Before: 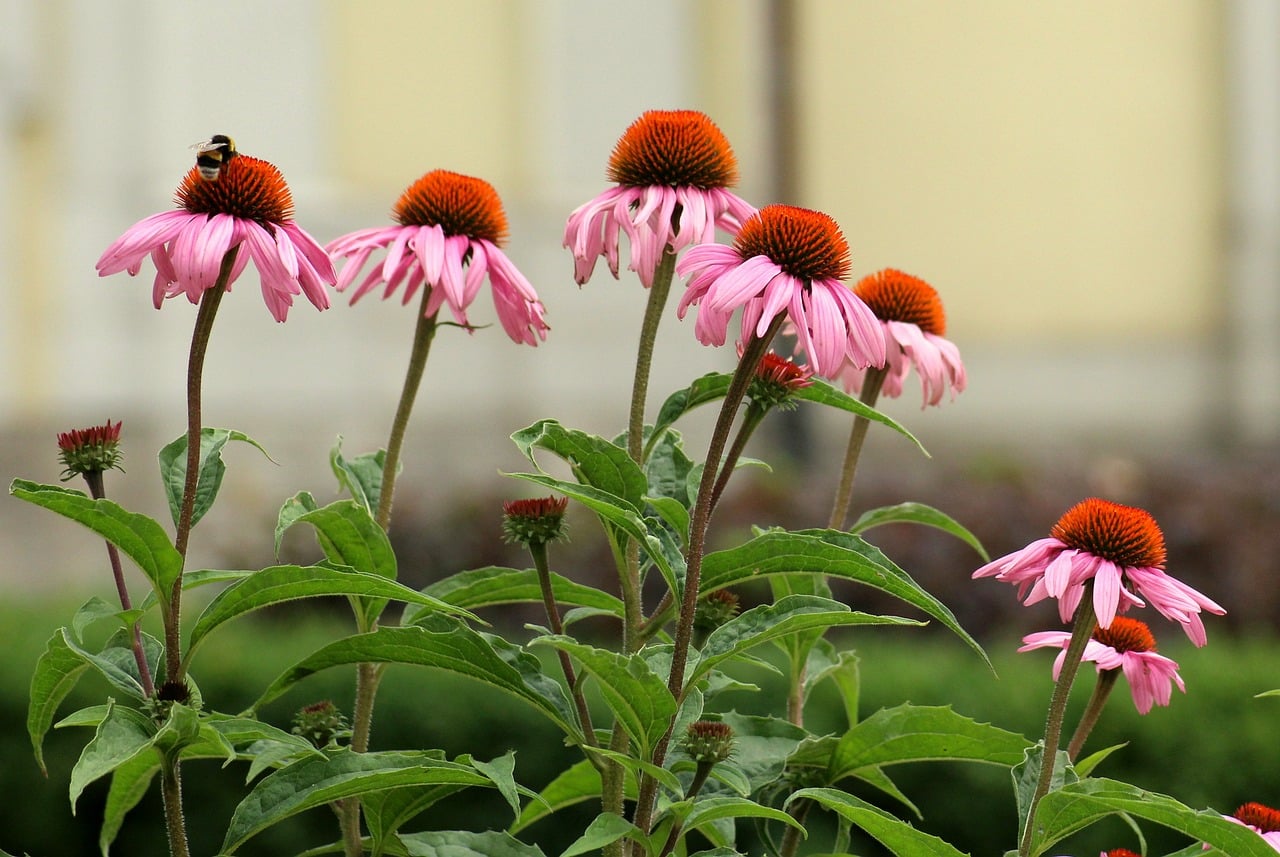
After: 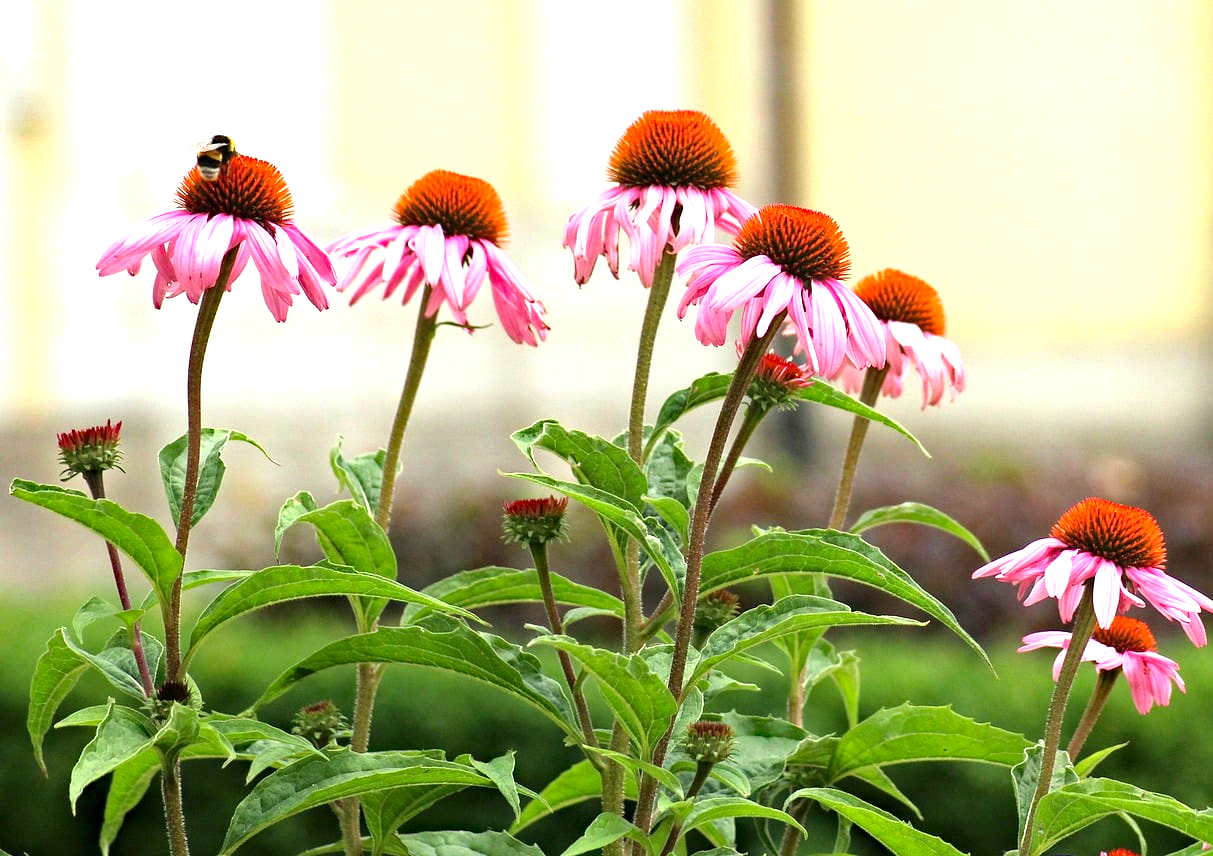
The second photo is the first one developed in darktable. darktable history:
crop and rotate: right 5.167%
haze removal: strength 0.29, distance 0.25, compatibility mode true, adaptive false
exposure: black level correction 0, exposure 1.1 EV, compensate exposure bias true, compensate highlight preservation false
